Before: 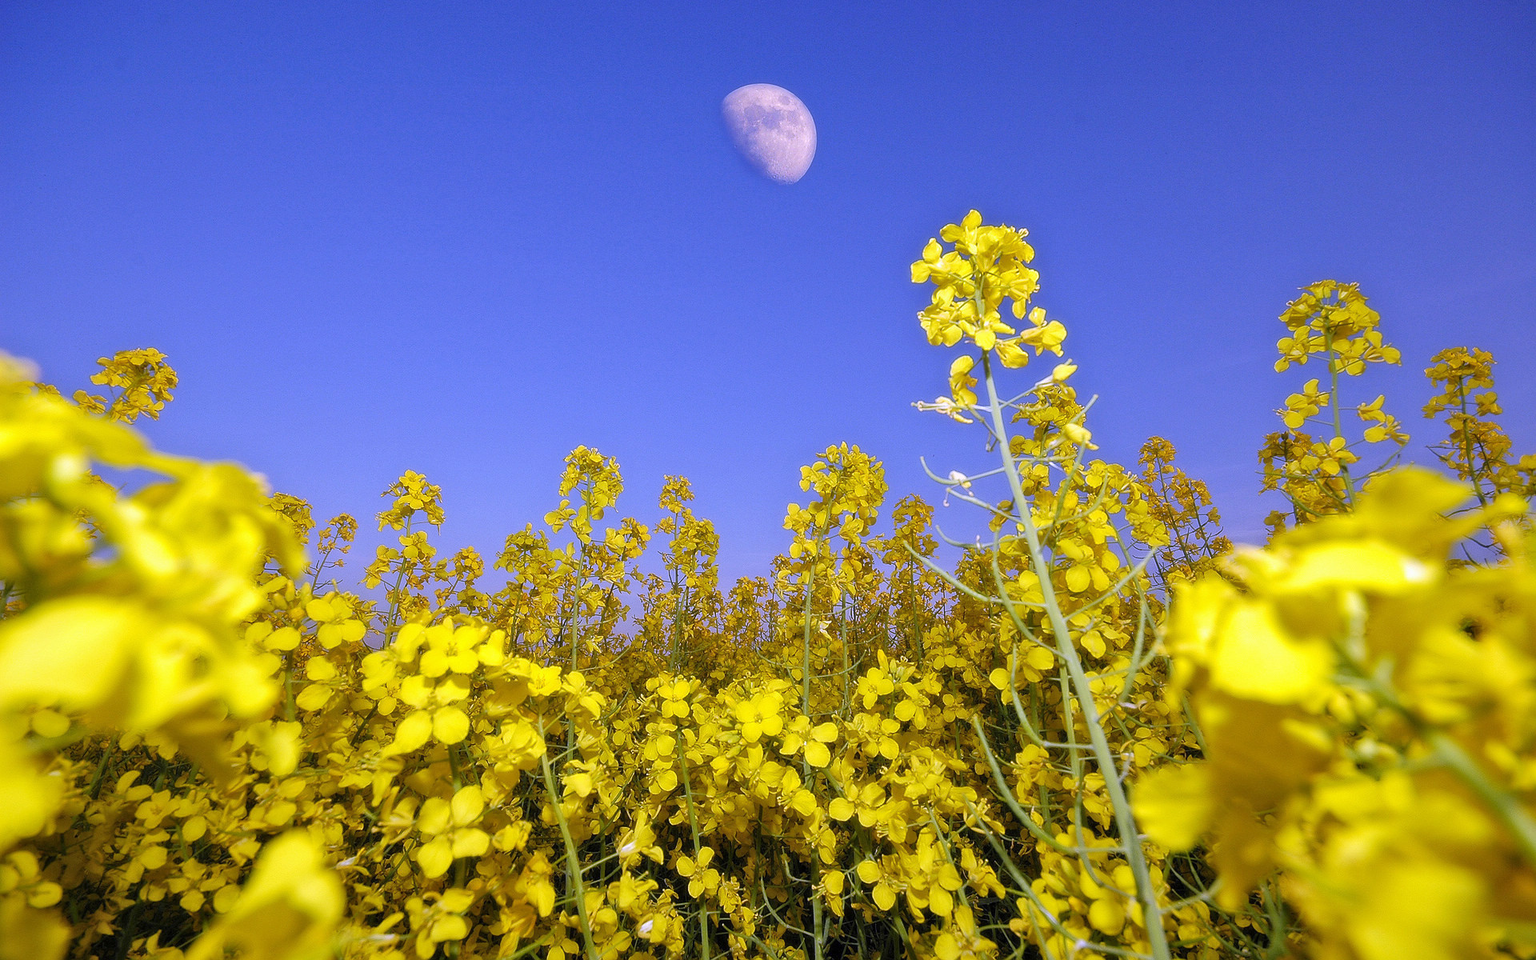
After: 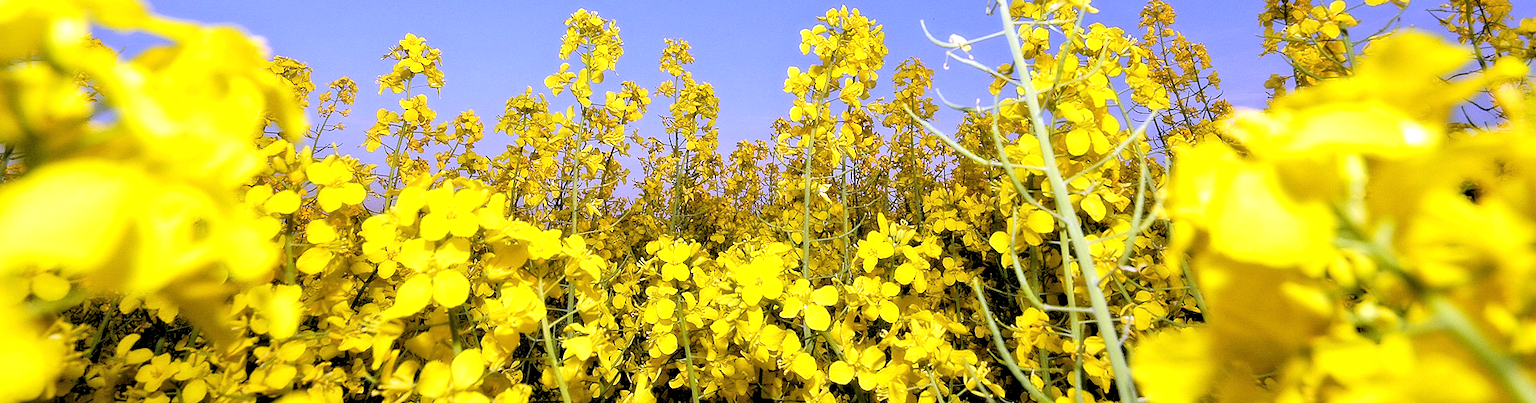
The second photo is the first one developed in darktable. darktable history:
crop: top 45.551%, bottom 12.262%
rgb levels: preserve colors sum RGB, levels [[0.038, 0.433, 0.934], [0, 0.5, 1], [0, 0.5, 1]]
tone equalizer: -8 EV -1.08 EV, -7 EV -1.01 EV, -6 EV -0.867 EV, -5 EV -0.578 EV, -3 EV 0.578 EV, -2 EV 0.867 EV, -1 EV 1.01 EV, +0 EV 1.08 EV, edges refinement/feathering 500, mask exposure compensation -1.57 EV, preserve details no
